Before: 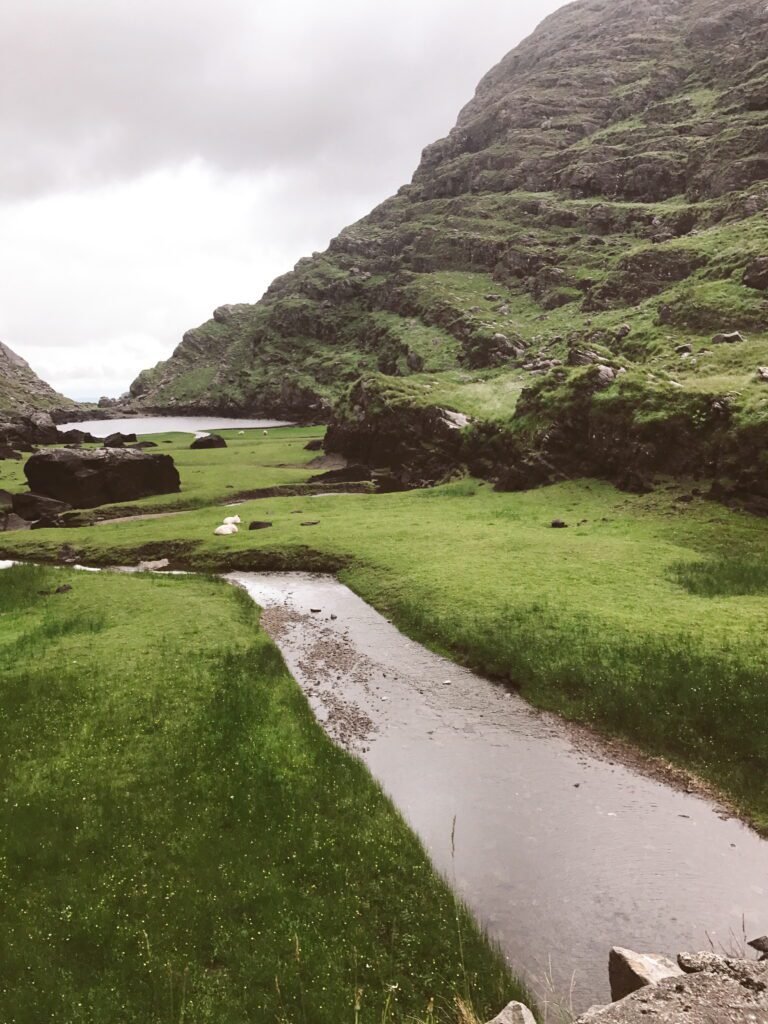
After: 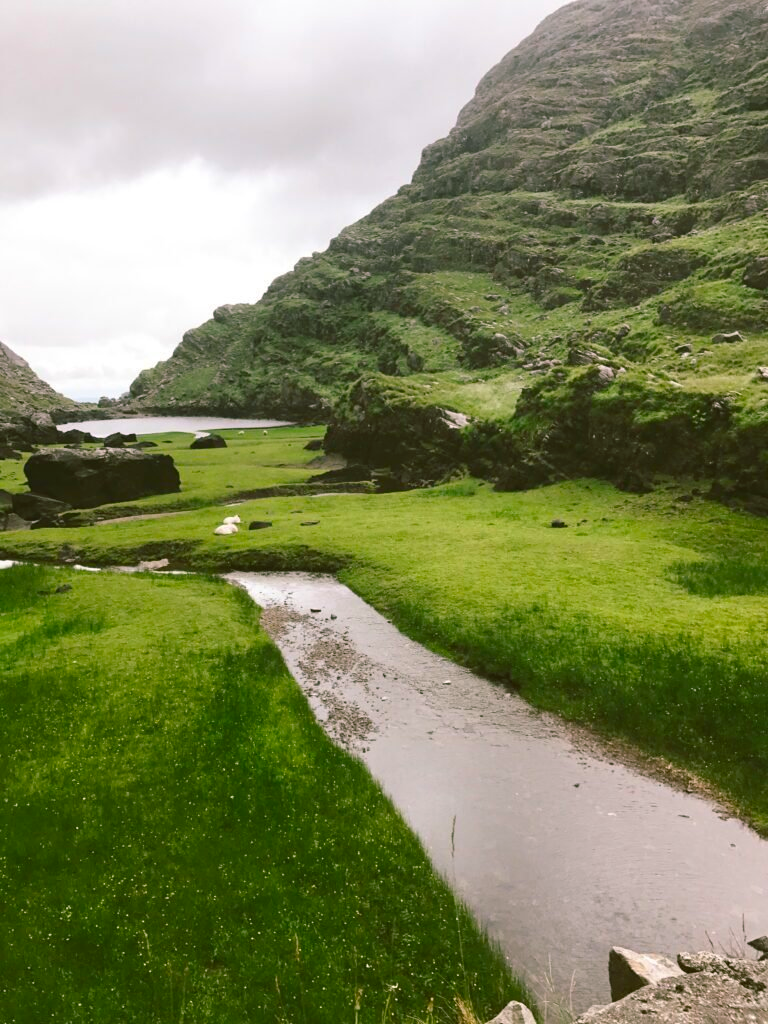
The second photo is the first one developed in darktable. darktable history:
color balance rgb: shadows lift › chroma 11.46%, shadows lift › hue 131.82°, perceptual saturation grading › global saturation 31.104%
